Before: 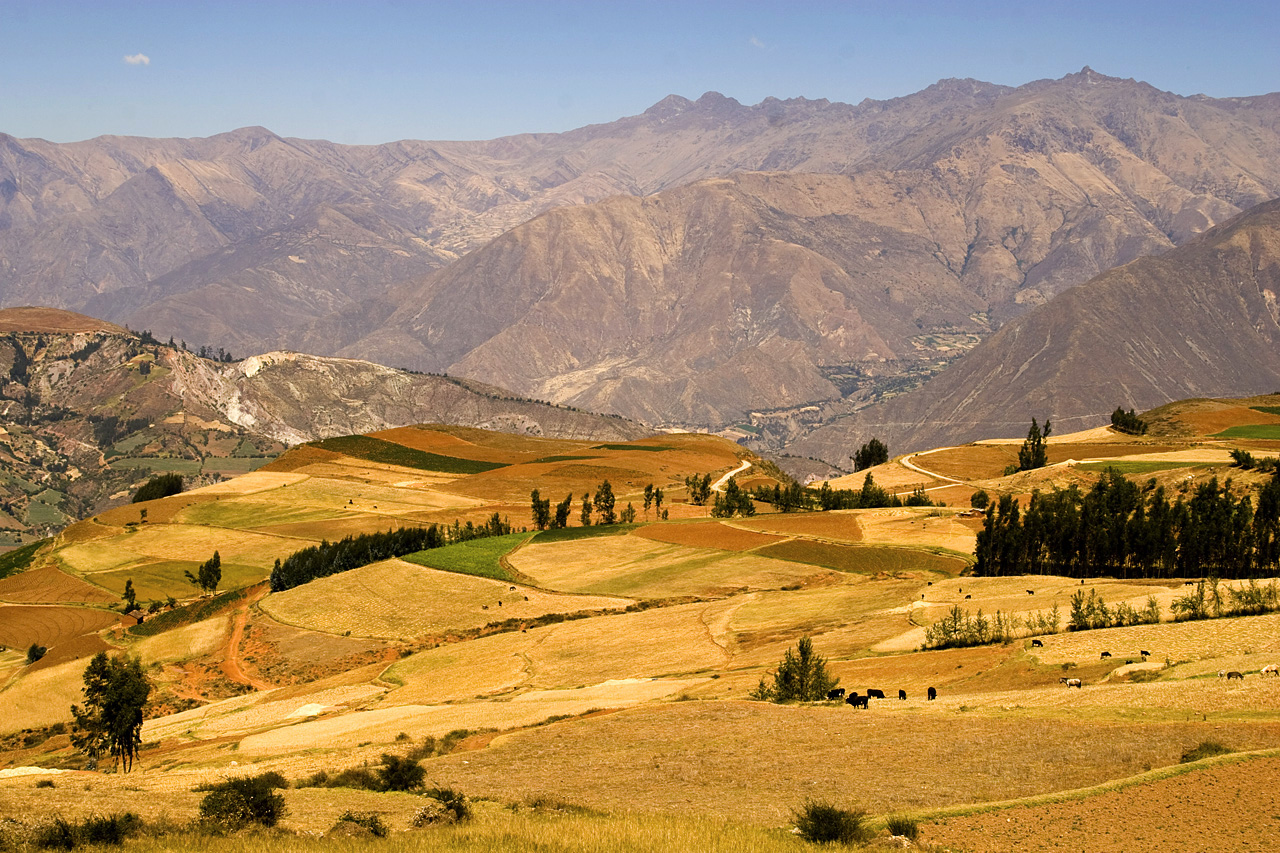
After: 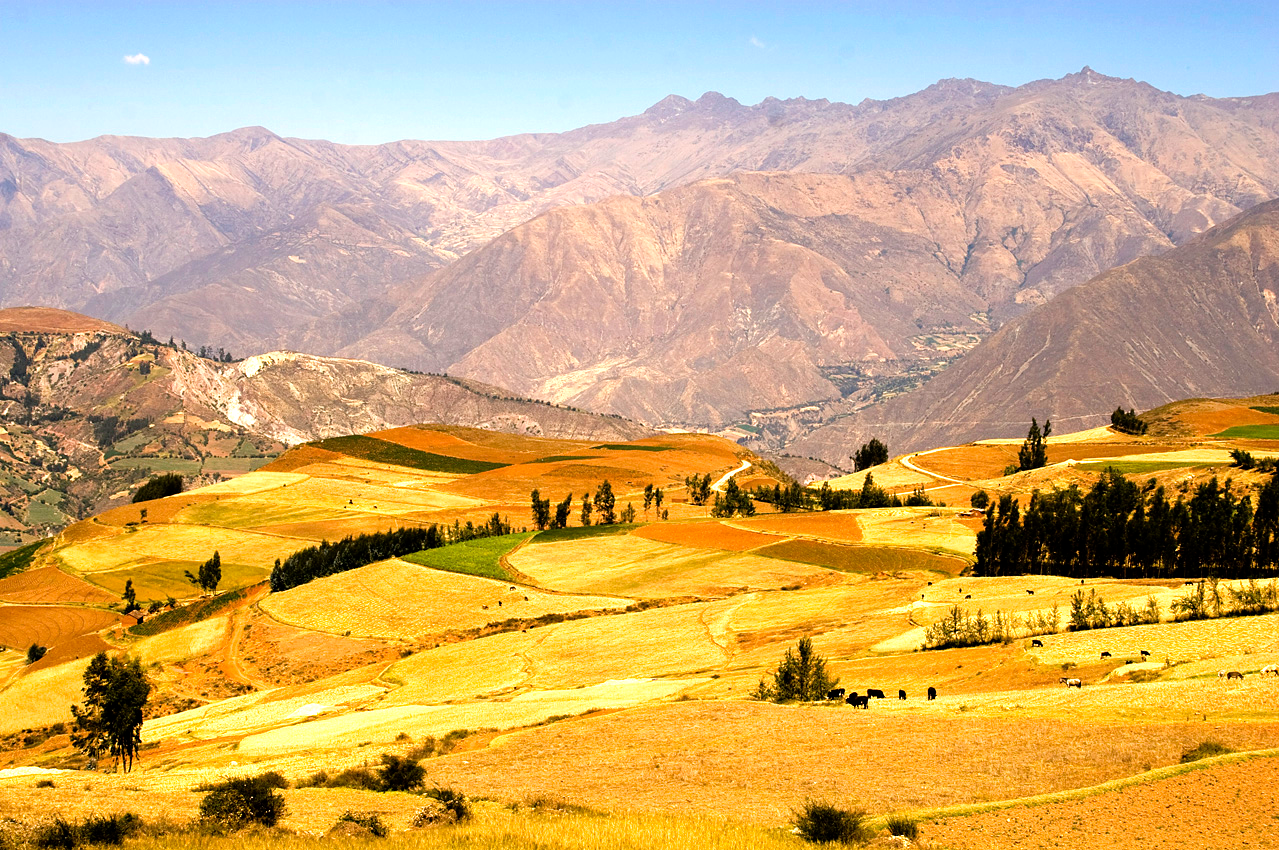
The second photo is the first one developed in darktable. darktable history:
tone equalizer: -8 EV -0.717 EV, -7 EV -0.677 EV, -6 EV -0.611 EV, -5 EV -0.384 EV, -3 EV 0.383 EV, -2 EV 0.6 EV, -1 EV 0.674 EV, +0 EV 0.723 EV
crop: top 0.086%, bottom 0.191%
